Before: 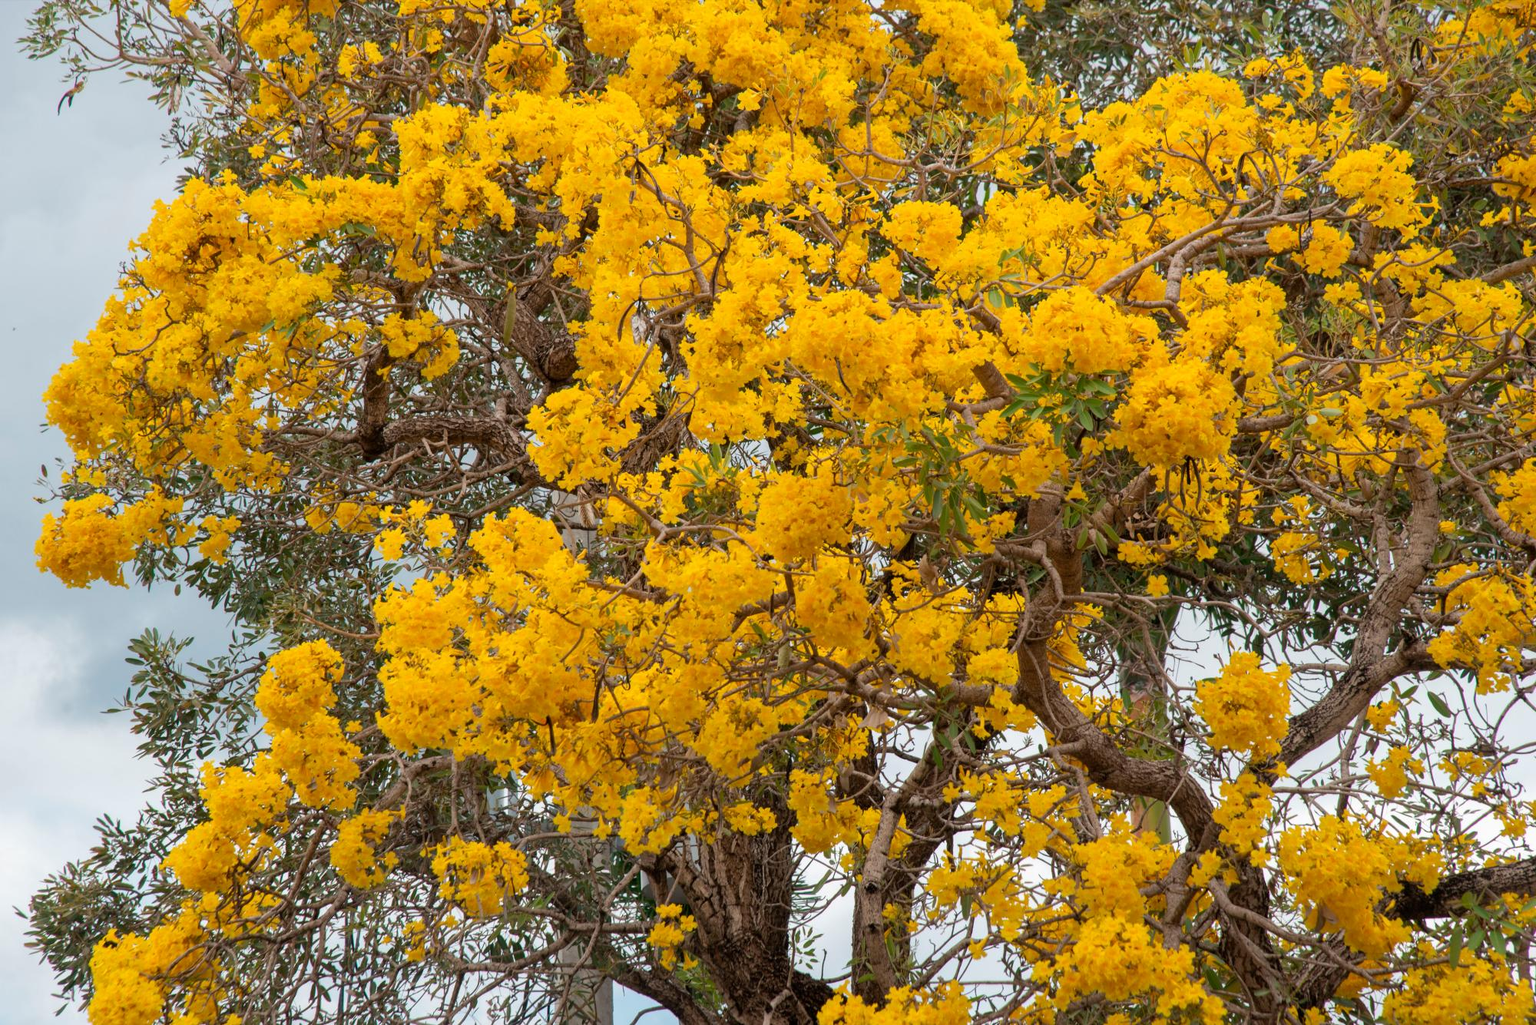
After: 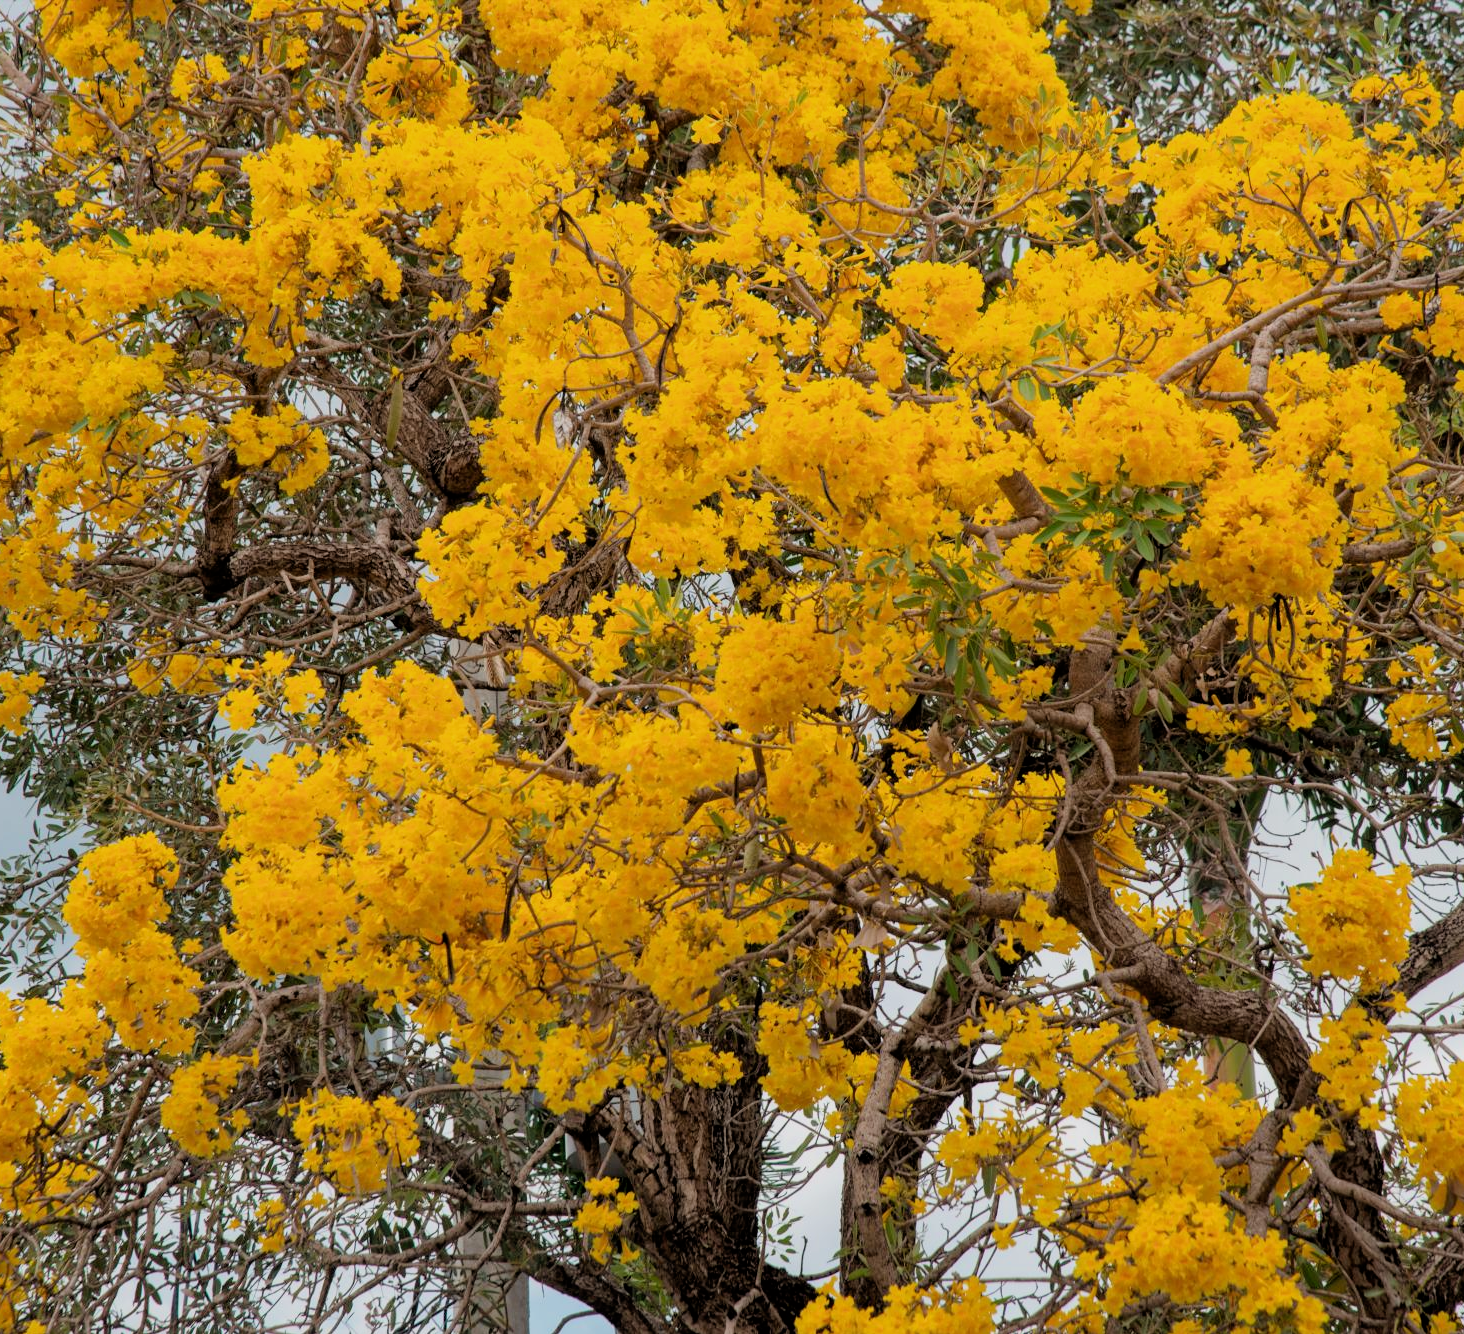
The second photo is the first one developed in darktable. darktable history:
filmic rgb: black relative exposure -5.78 EV, white relative exposure 3.39 EV, hardness 3.69
crop: left 13.466%, right 13.329%
